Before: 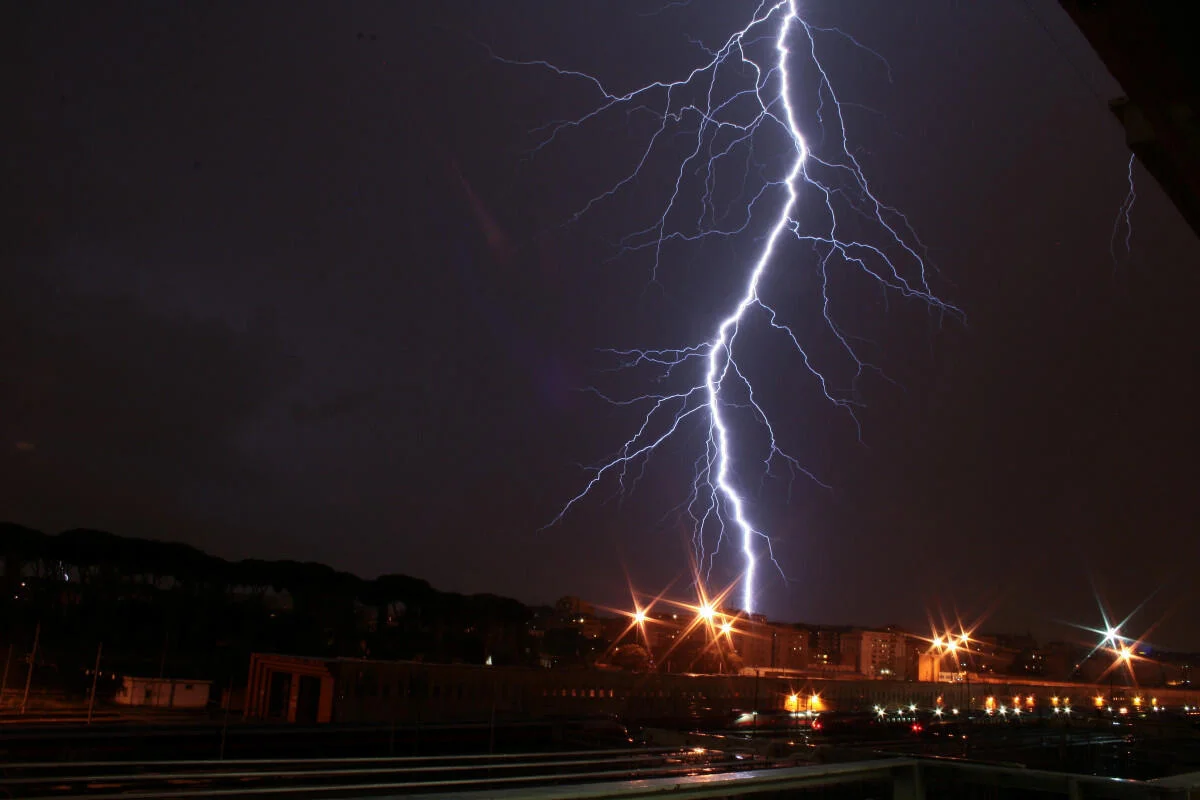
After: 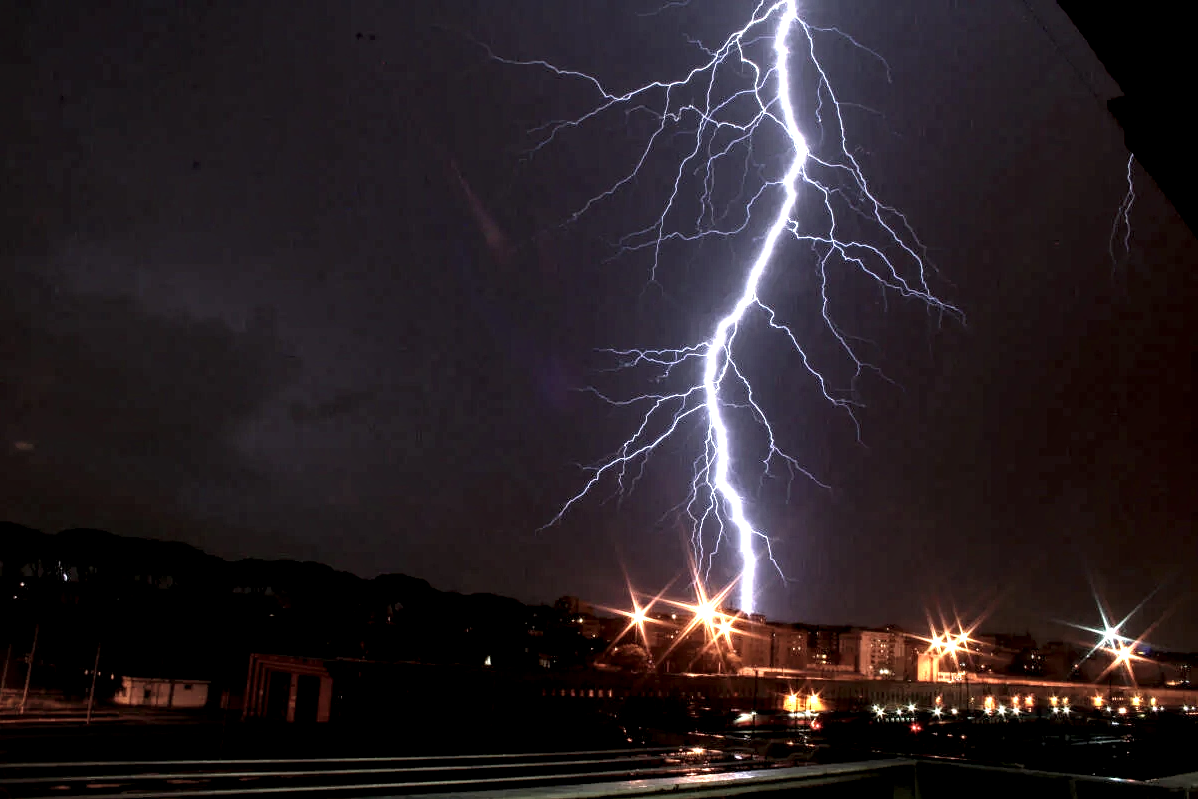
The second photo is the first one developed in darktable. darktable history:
crop and rotate: left 0.126%
local contrast: shadows 185%, detail 225%
